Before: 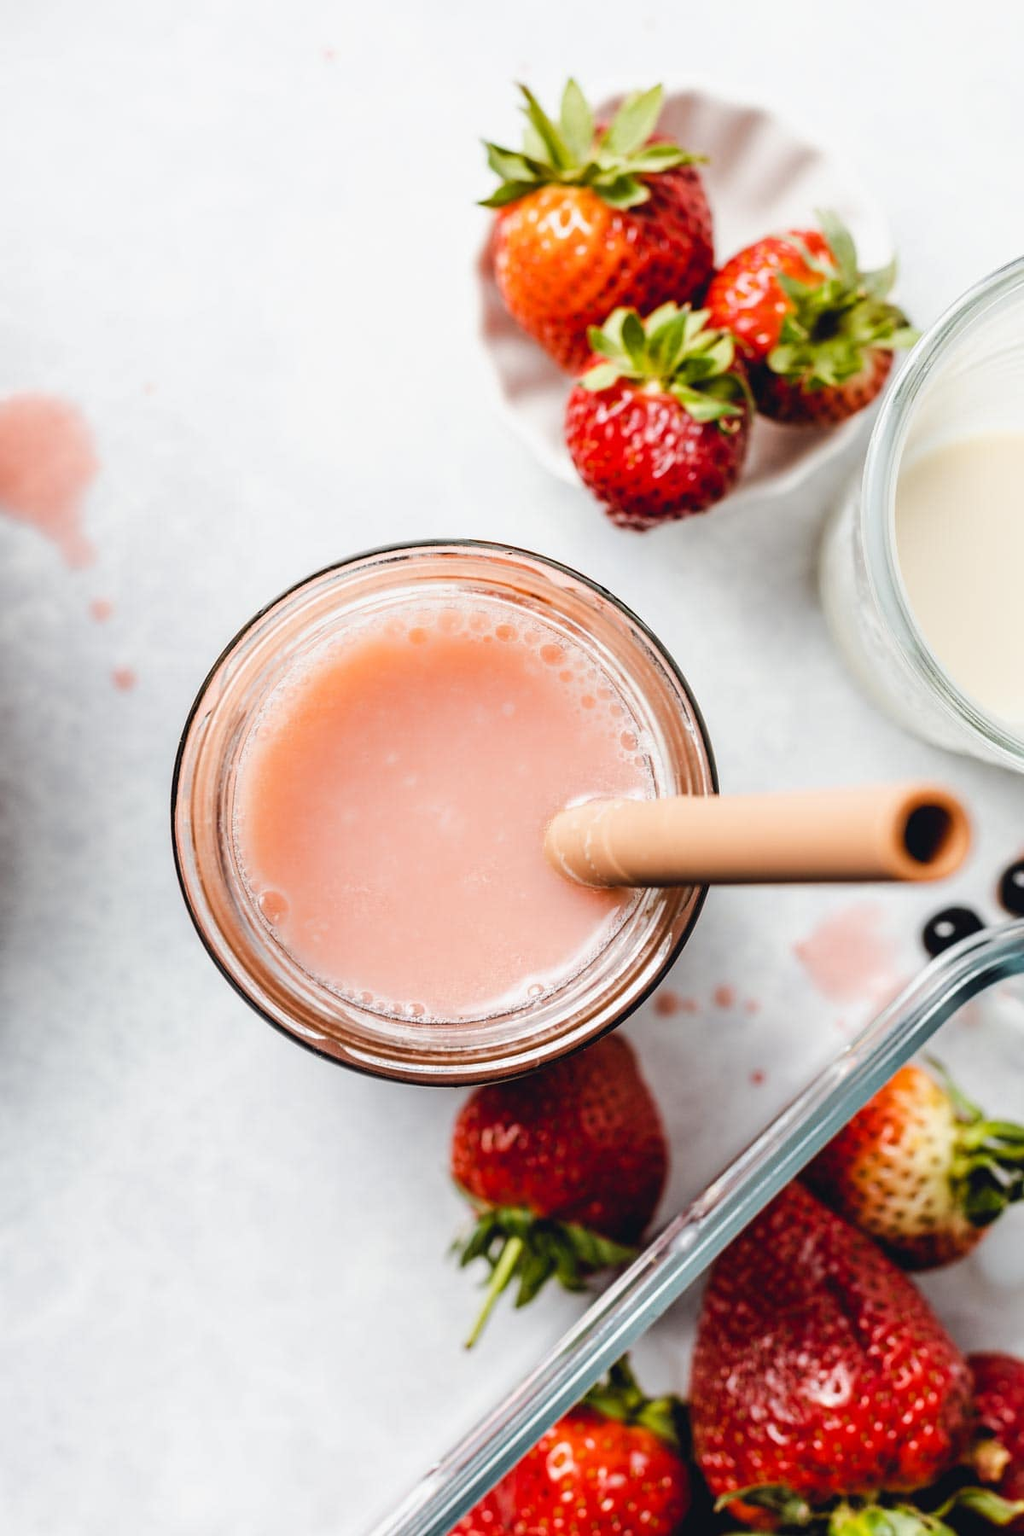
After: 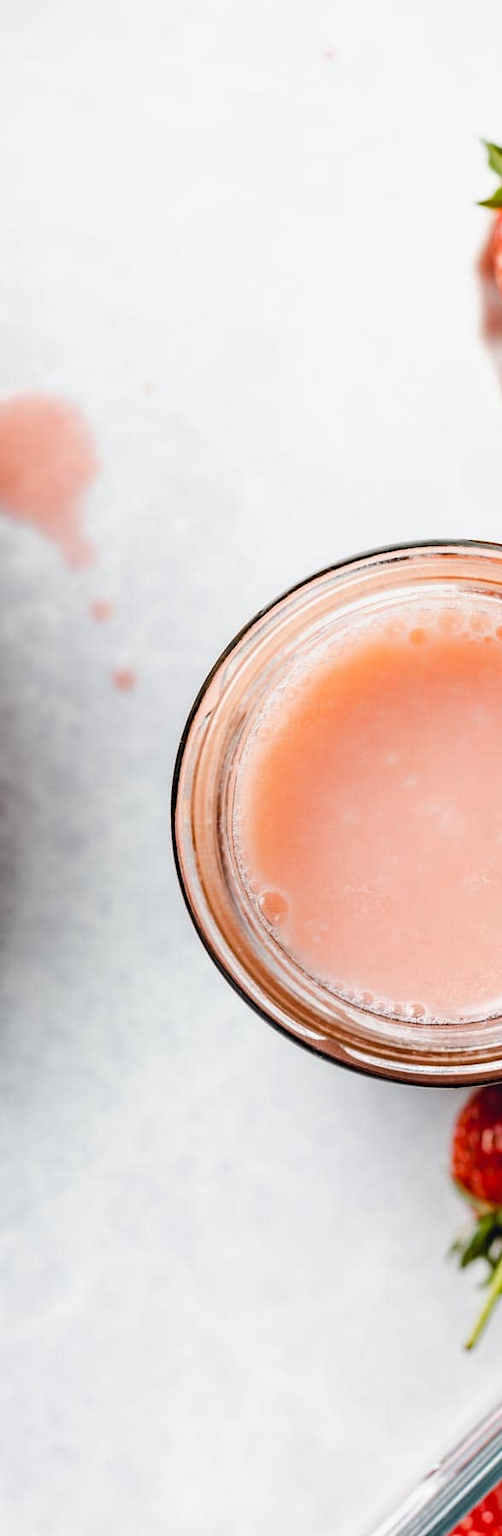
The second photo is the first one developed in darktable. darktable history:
crop and rotate: left 0%, top 0%, right 50.845%
haze removal: compatibility mode true, adaptive false
